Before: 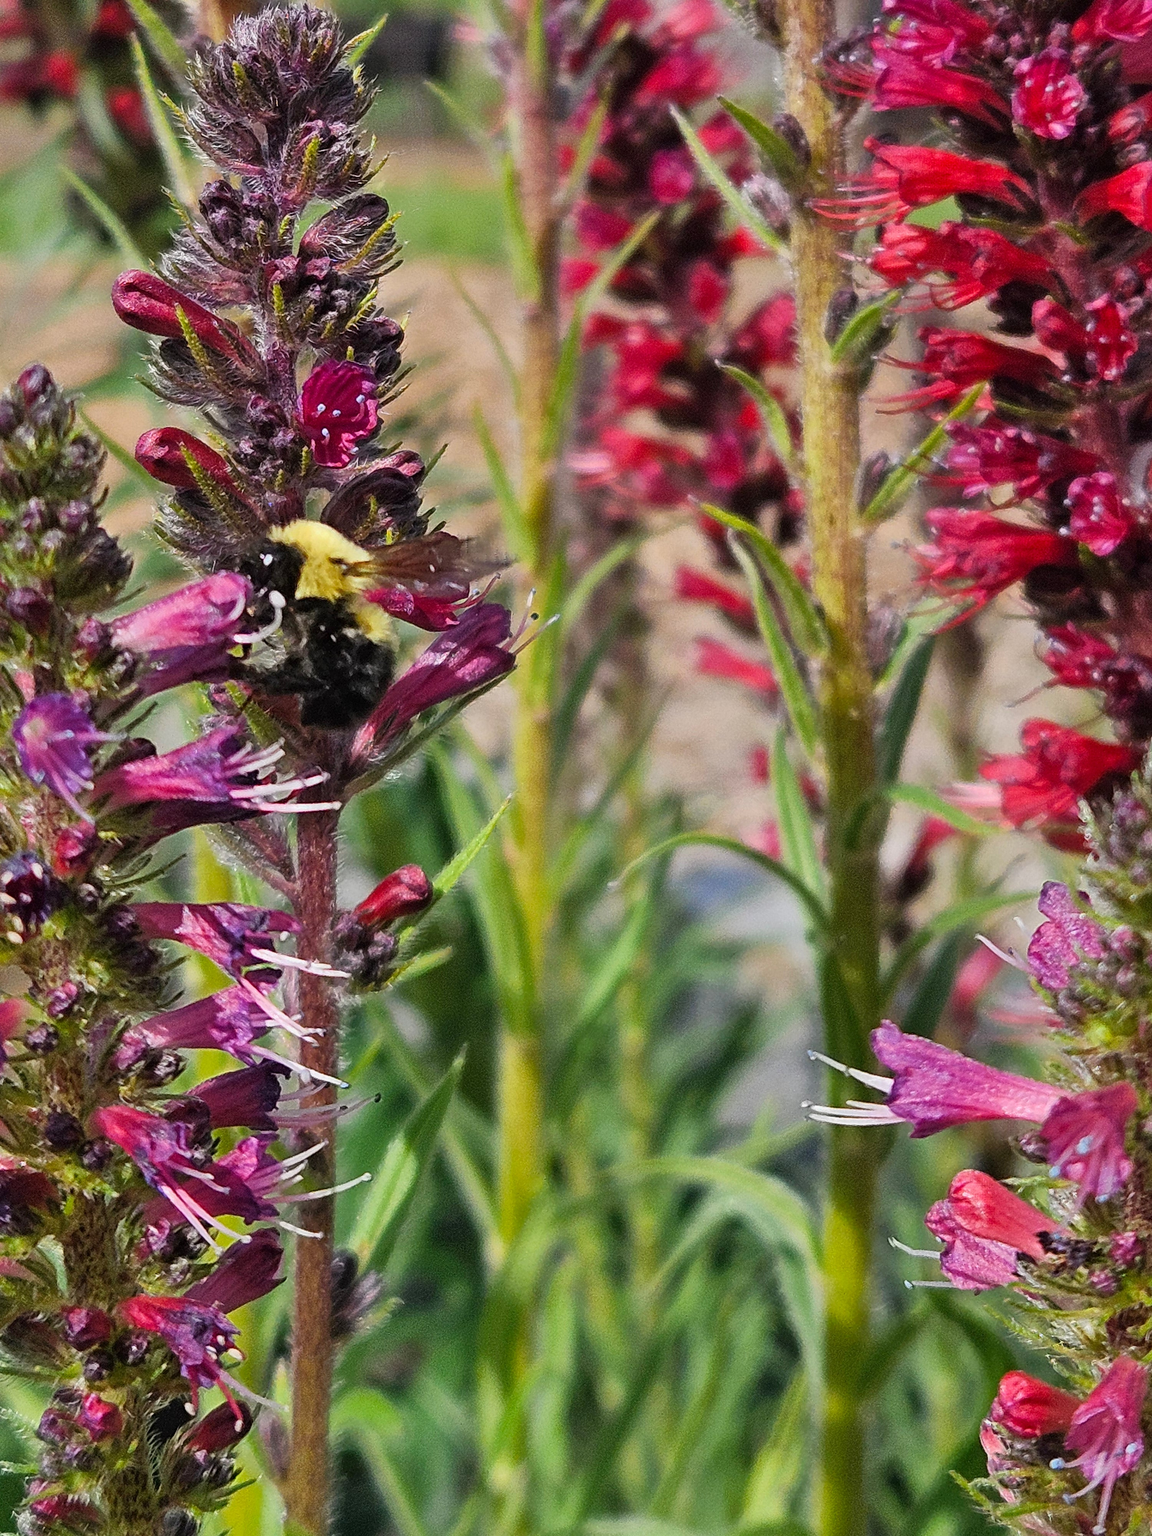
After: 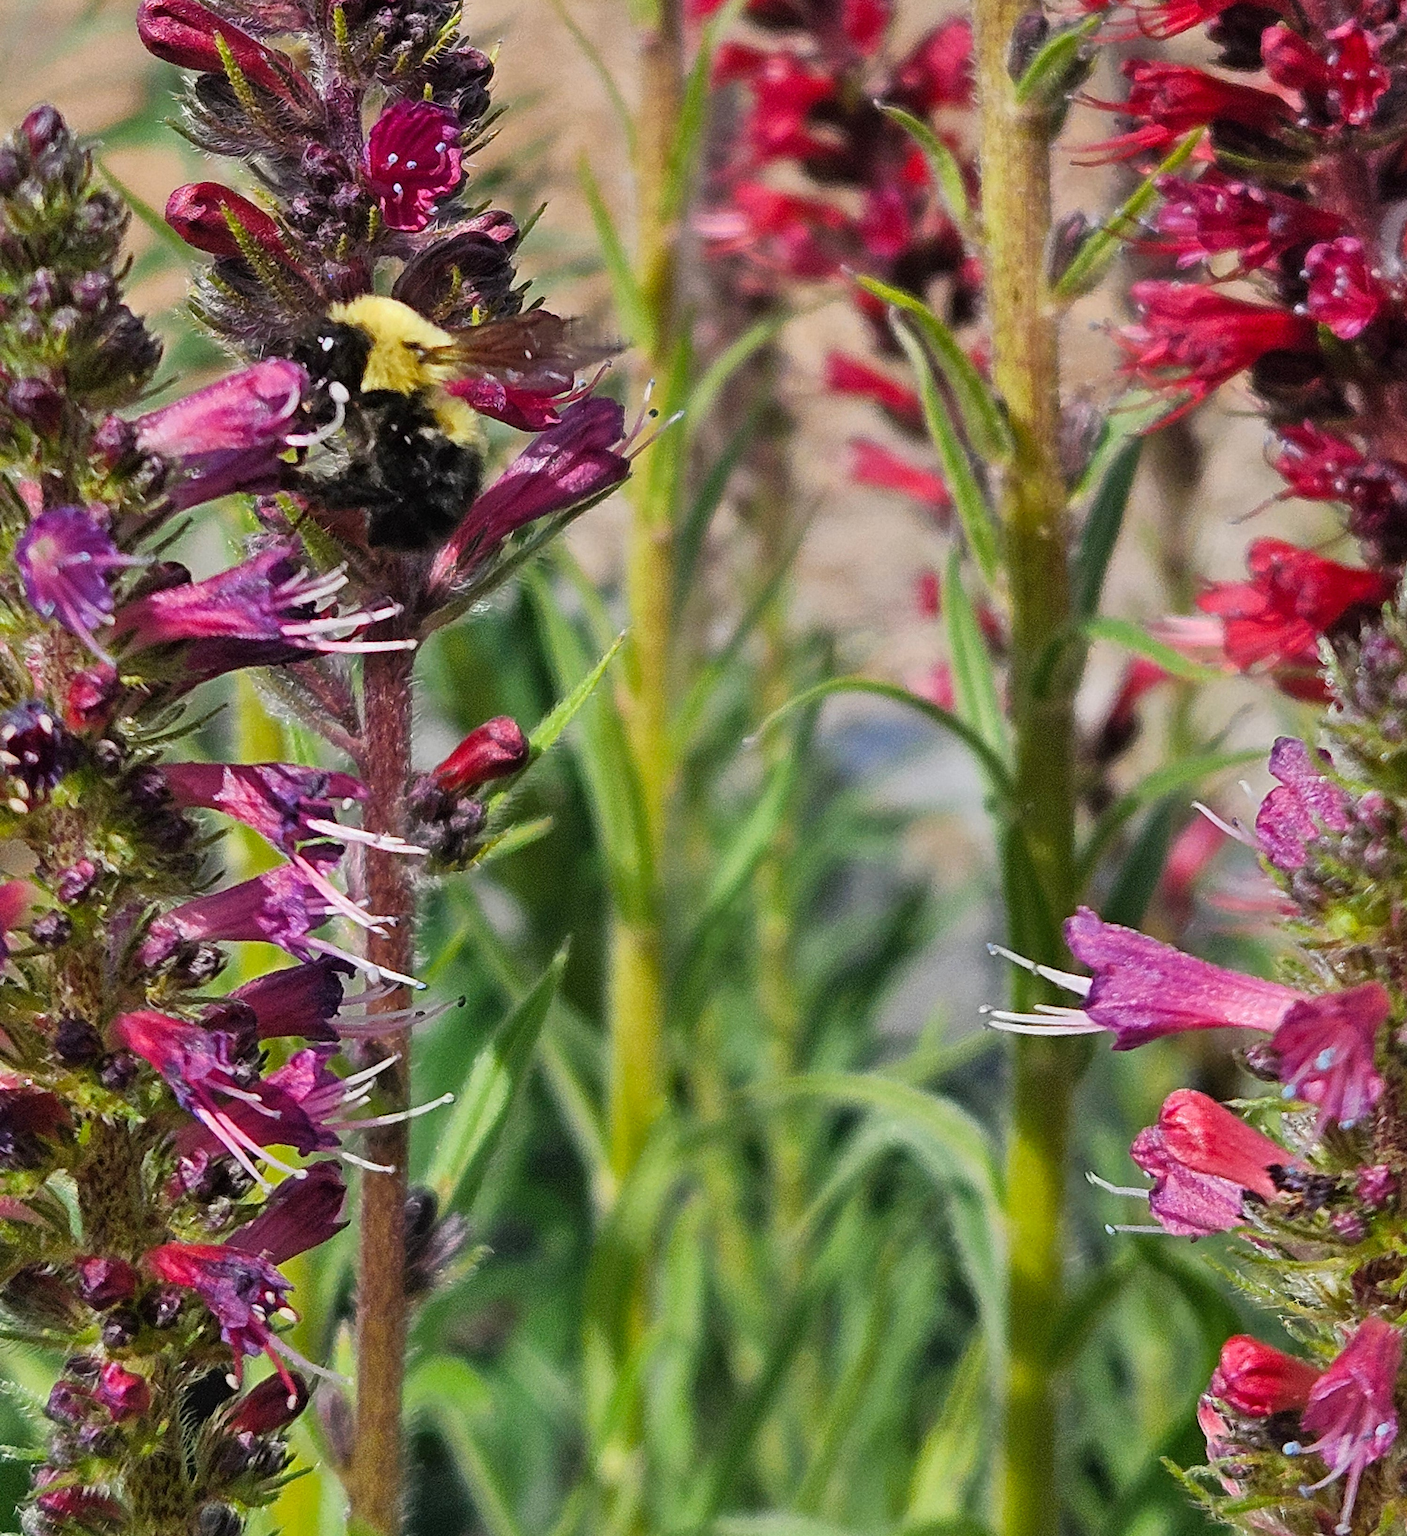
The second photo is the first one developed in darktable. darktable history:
crop and rotate: top 18.137%
